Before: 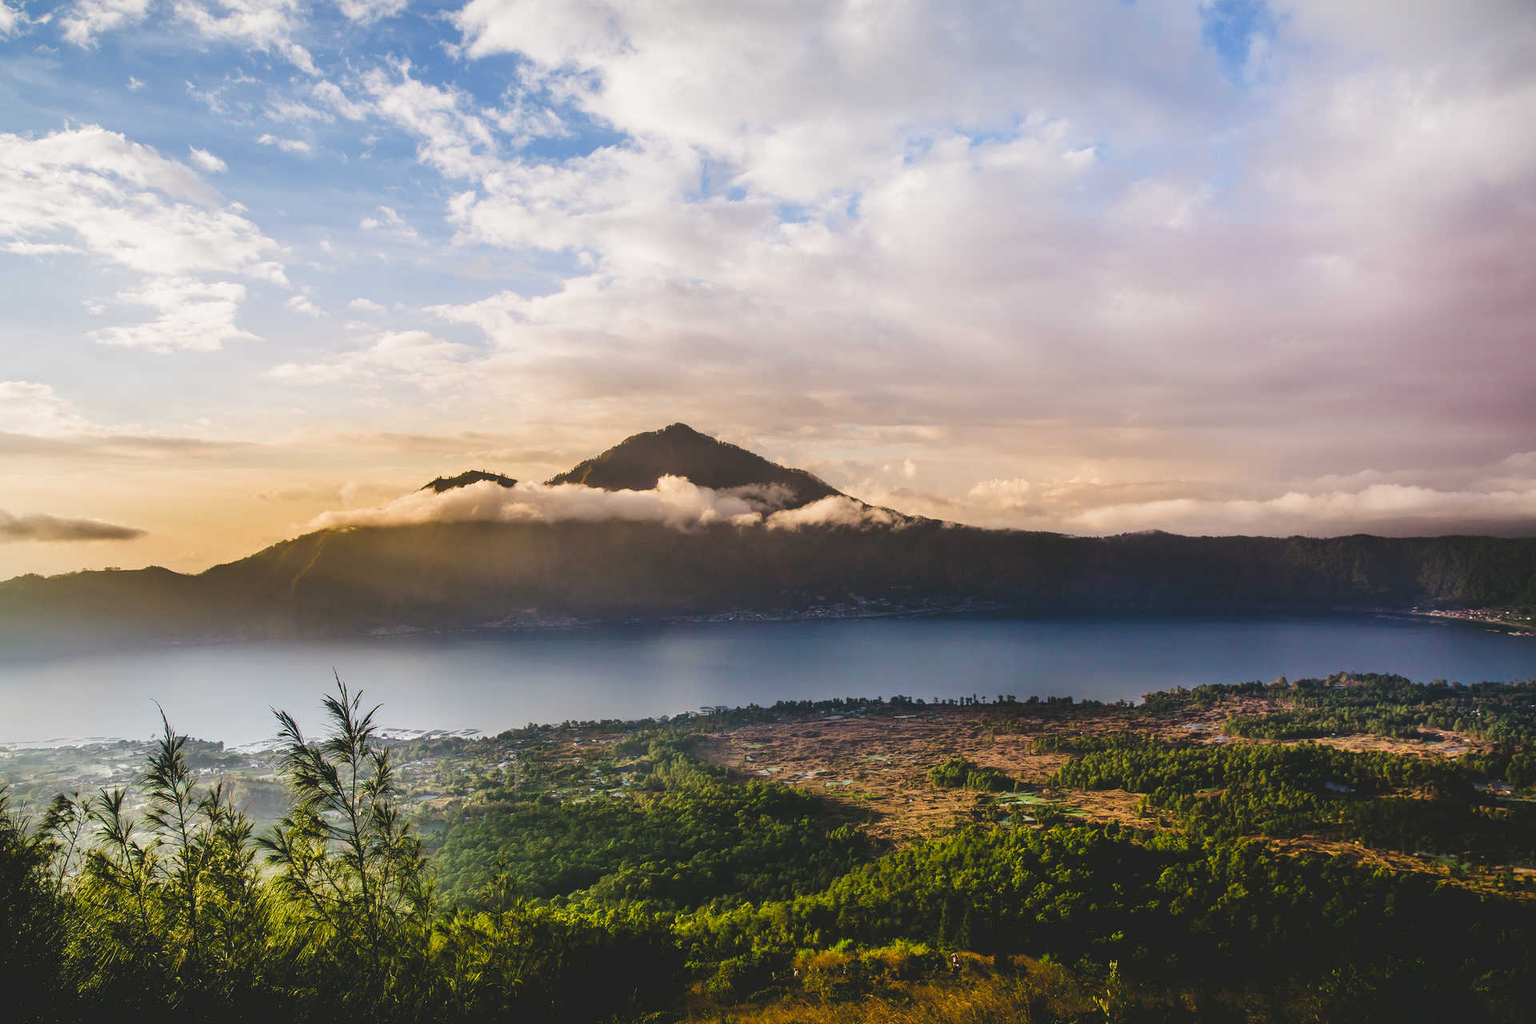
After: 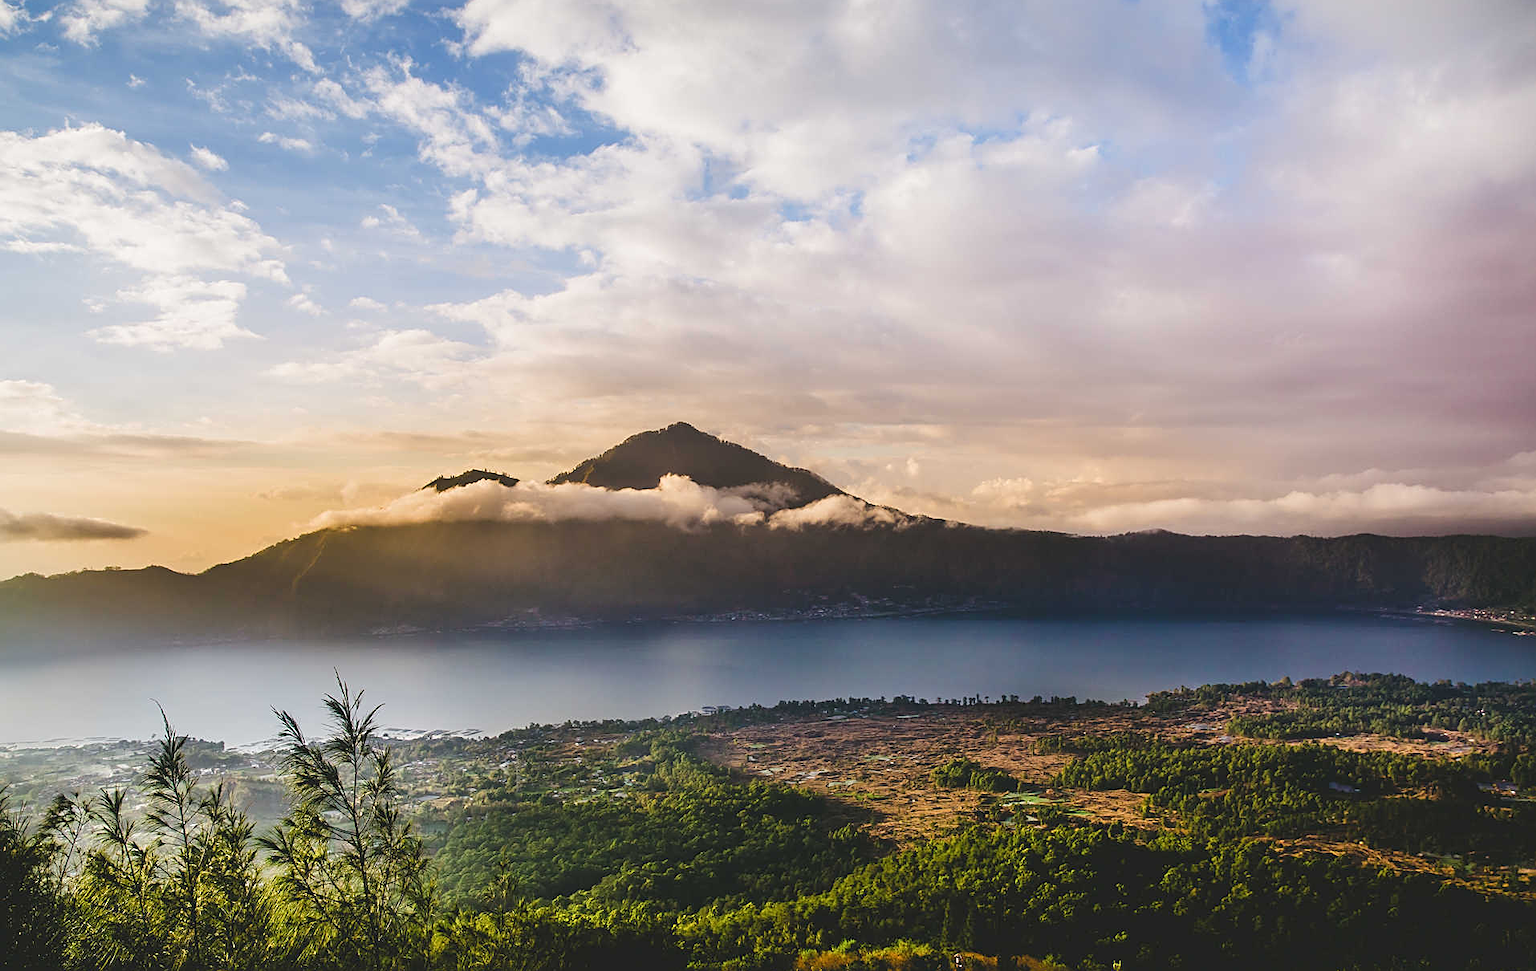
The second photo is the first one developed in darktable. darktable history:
color calibration: illuminant same as pipeline (D50), adaptation XYZ, x 0.346, y 0.358, temperature 5004.14 K
sharpen: on, module defaults
levels: white 99.94%
crop: top 0.31%, right 0.262%, bottom 5.028%
